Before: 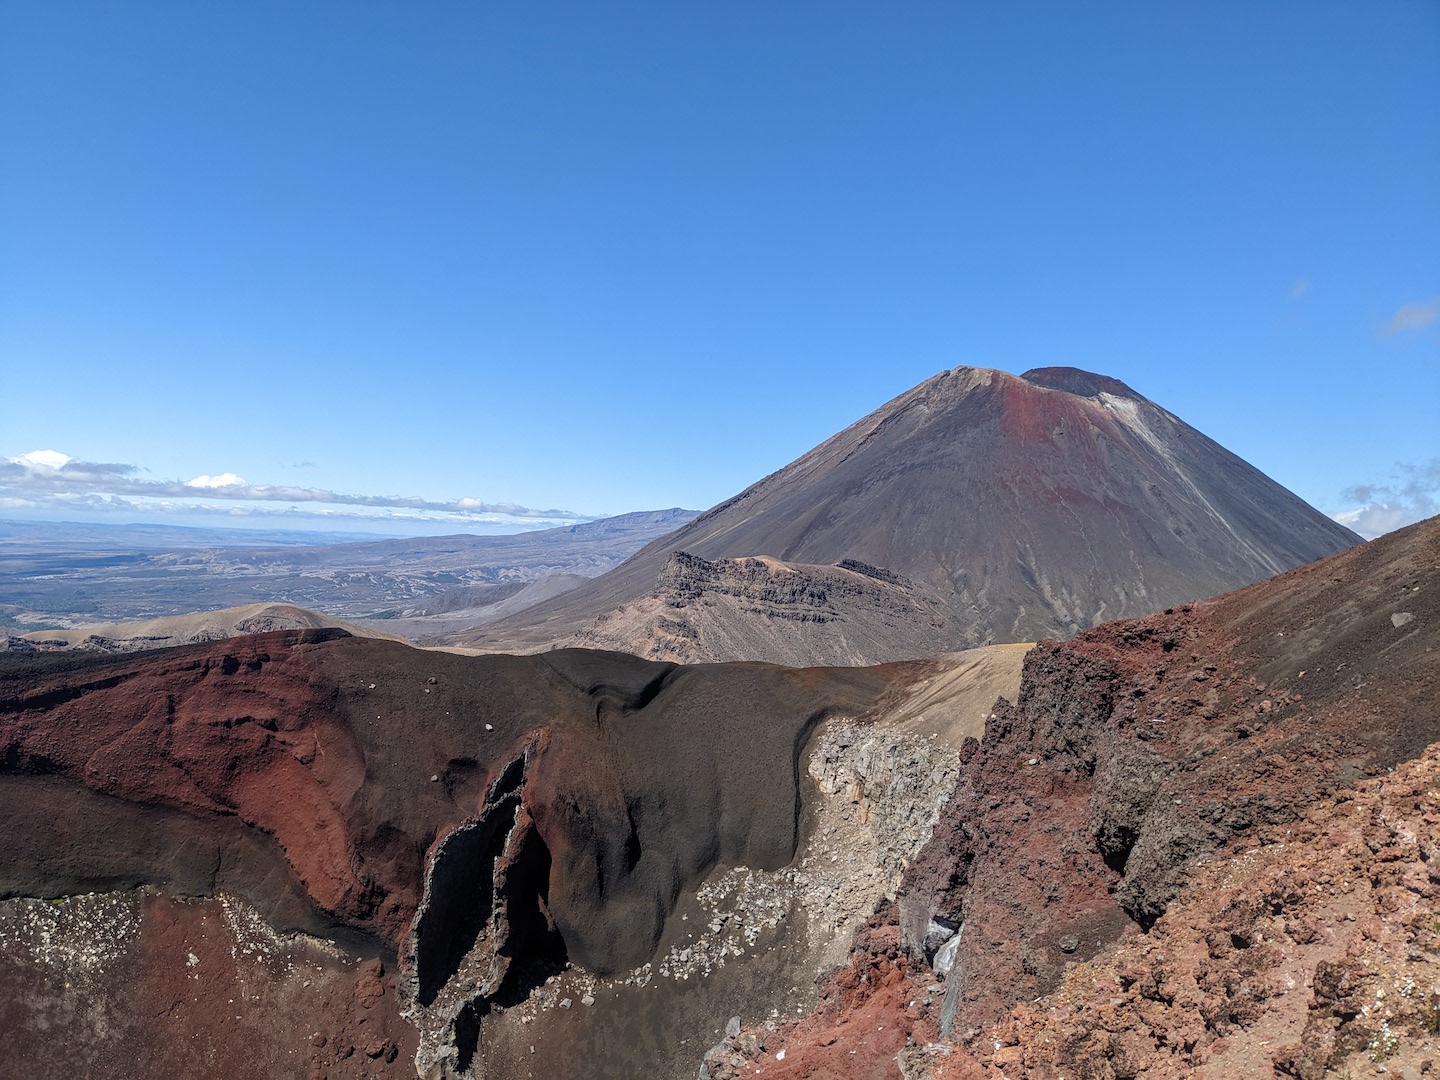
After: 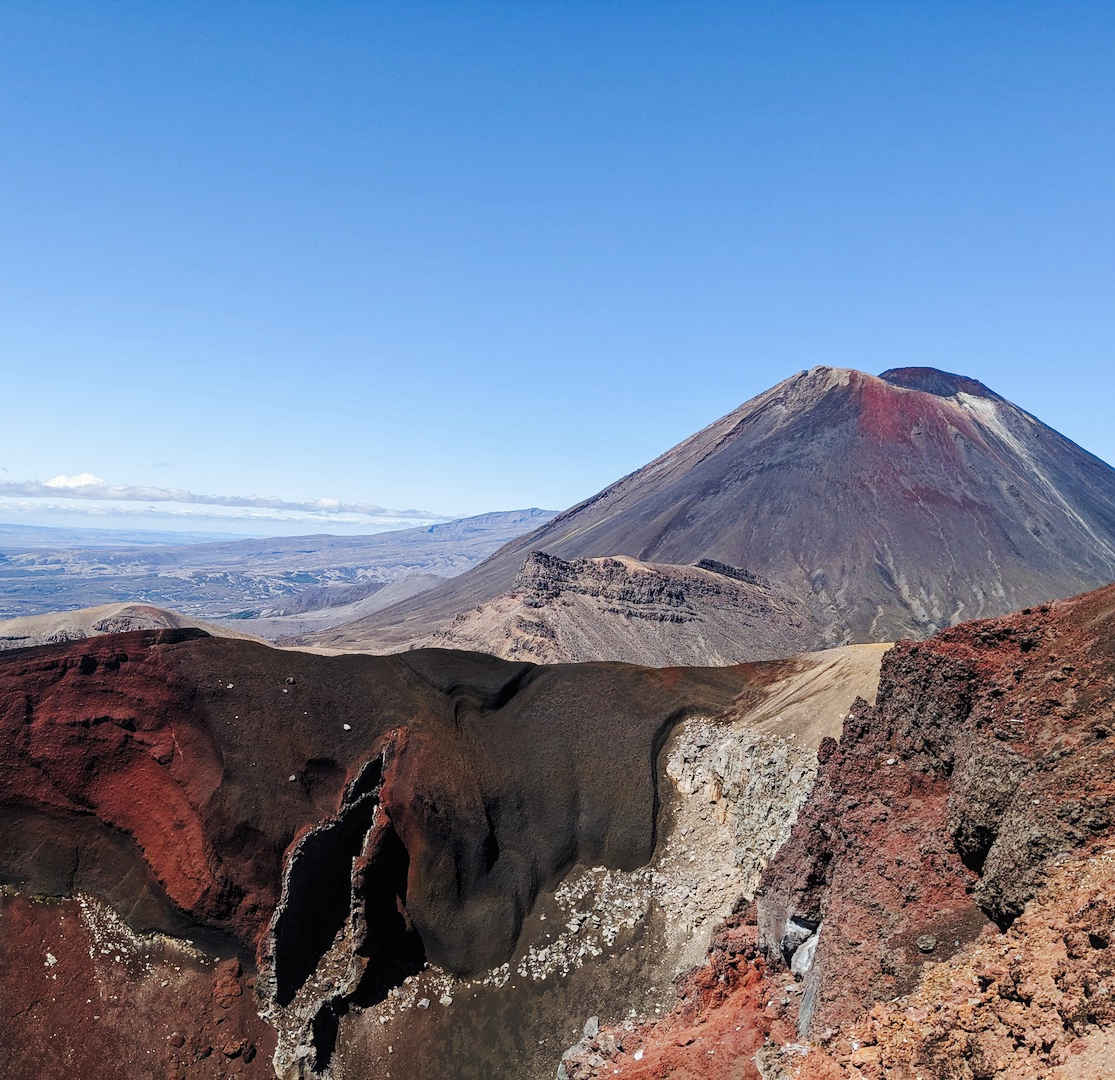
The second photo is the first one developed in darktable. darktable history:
tone curve: curves: ch0 [(0, 0) (0.003, 0.008) (0.011, 0.011) (0.025, 0.018) (0.044, 0.028) (0.069, 0.039) (0.1, 0.056) (0.136, 0.081) (0.177, 0.118) (0.224, 0.164) (0.277, 0.223) (0.335, 0.3) (0.399, 0.399) (0.468, 0.51) (0.543, 0.618) (0.623, 0.71) (0.709, 0.79) (0.801, 0.865) (0.898, 0.93) (1, 1)], preserve colors none
crop: left 9.88%, right 12.664%
exposure: exposure -0.064 EV, compensate highlight preservation false
